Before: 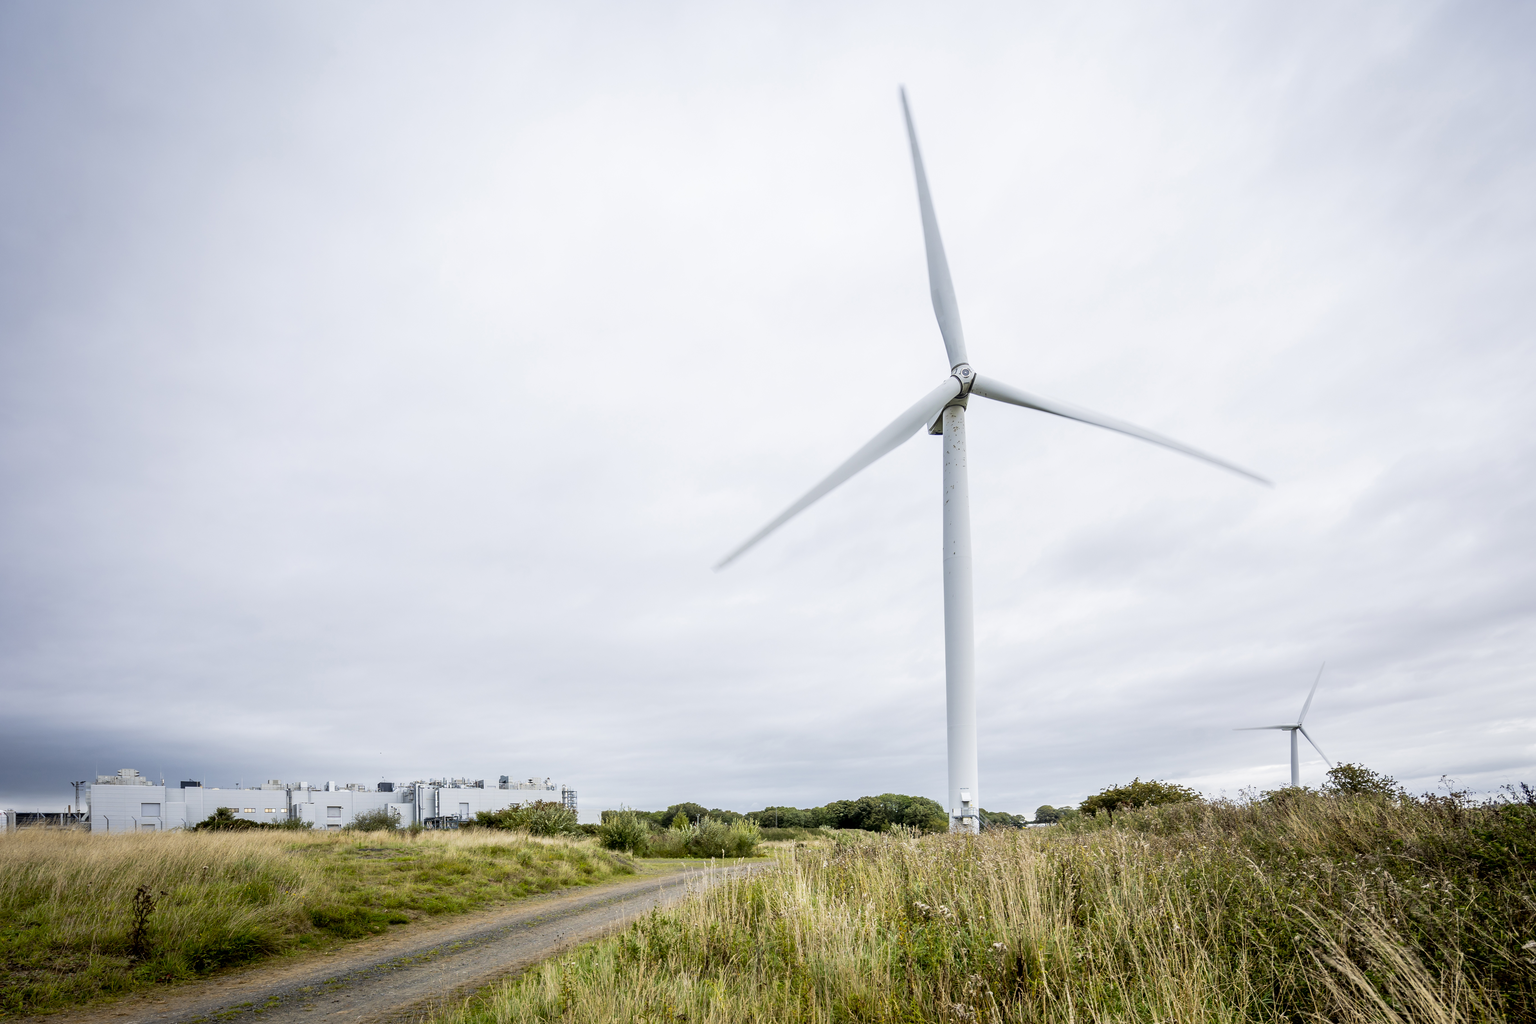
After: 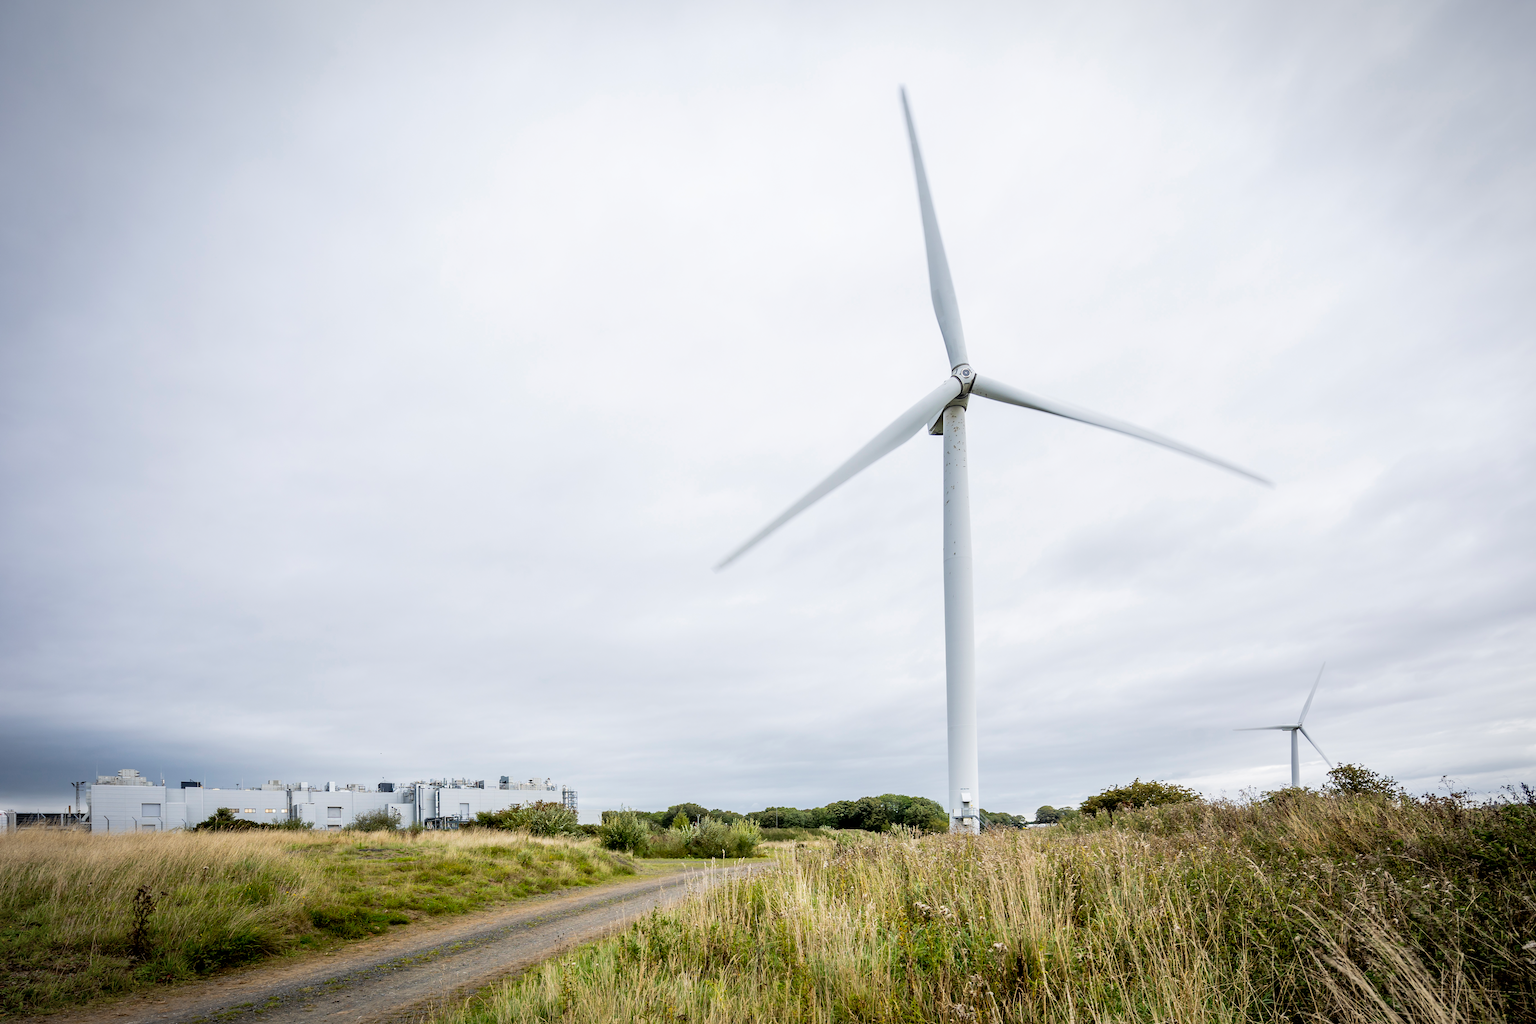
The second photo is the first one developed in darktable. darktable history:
vignetting: fall-off start 97.89%, fall-off radius 99.39%, width/height ratio 1.376
